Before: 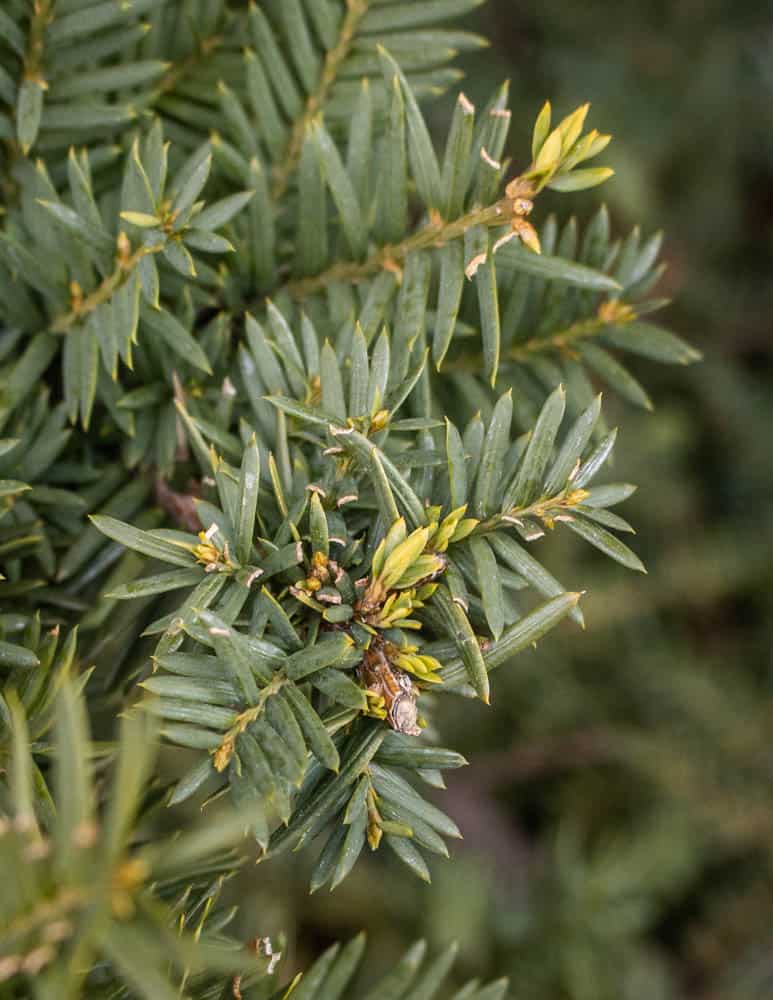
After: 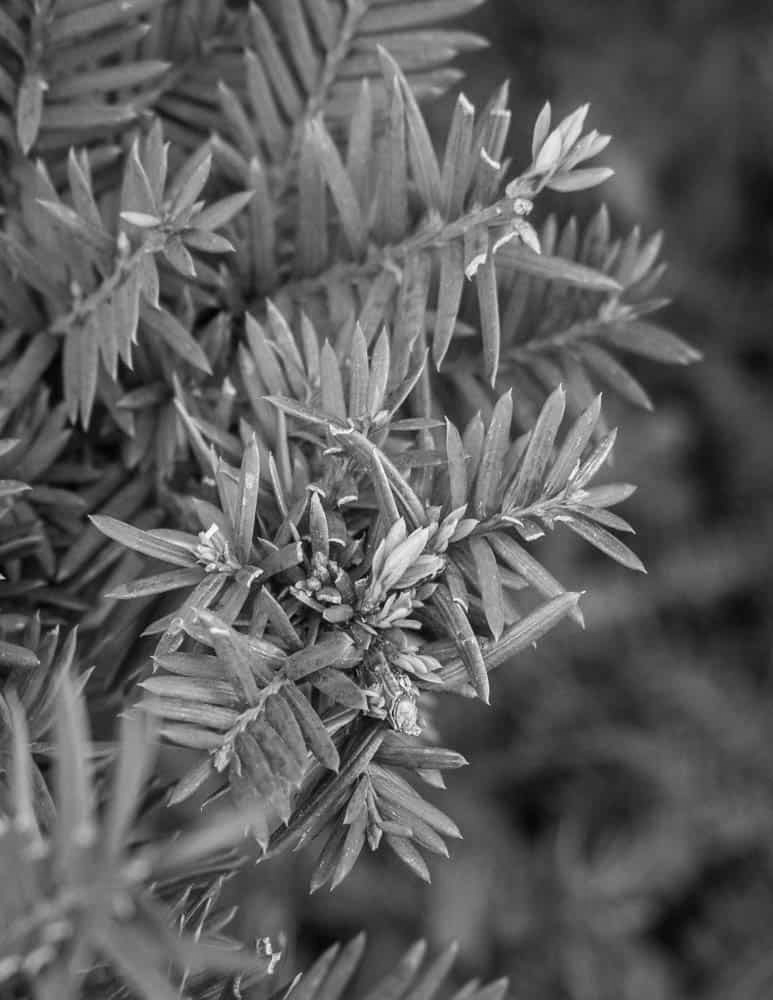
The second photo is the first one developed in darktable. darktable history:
color calibration: output gray [0.714, 0.278, 0, 0], illuminant as shot in camera, x 0.369, y 0.376, temperature 4325.11 K
